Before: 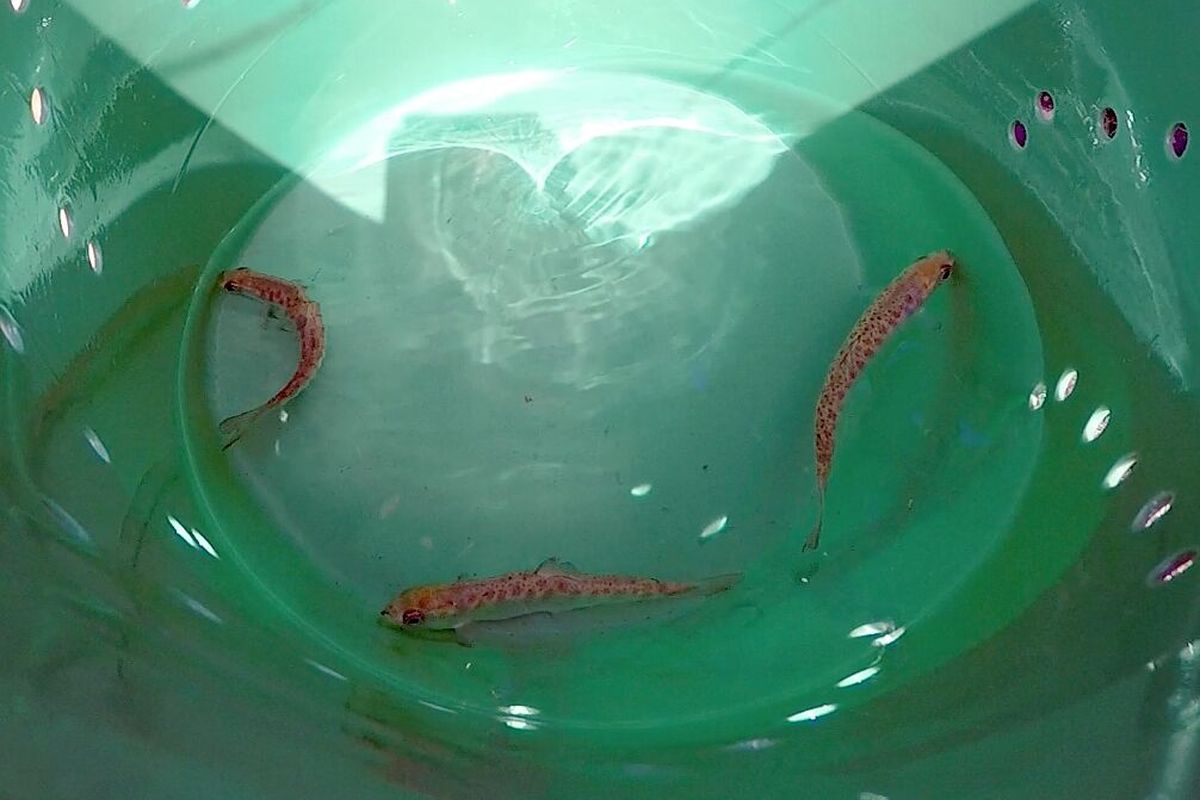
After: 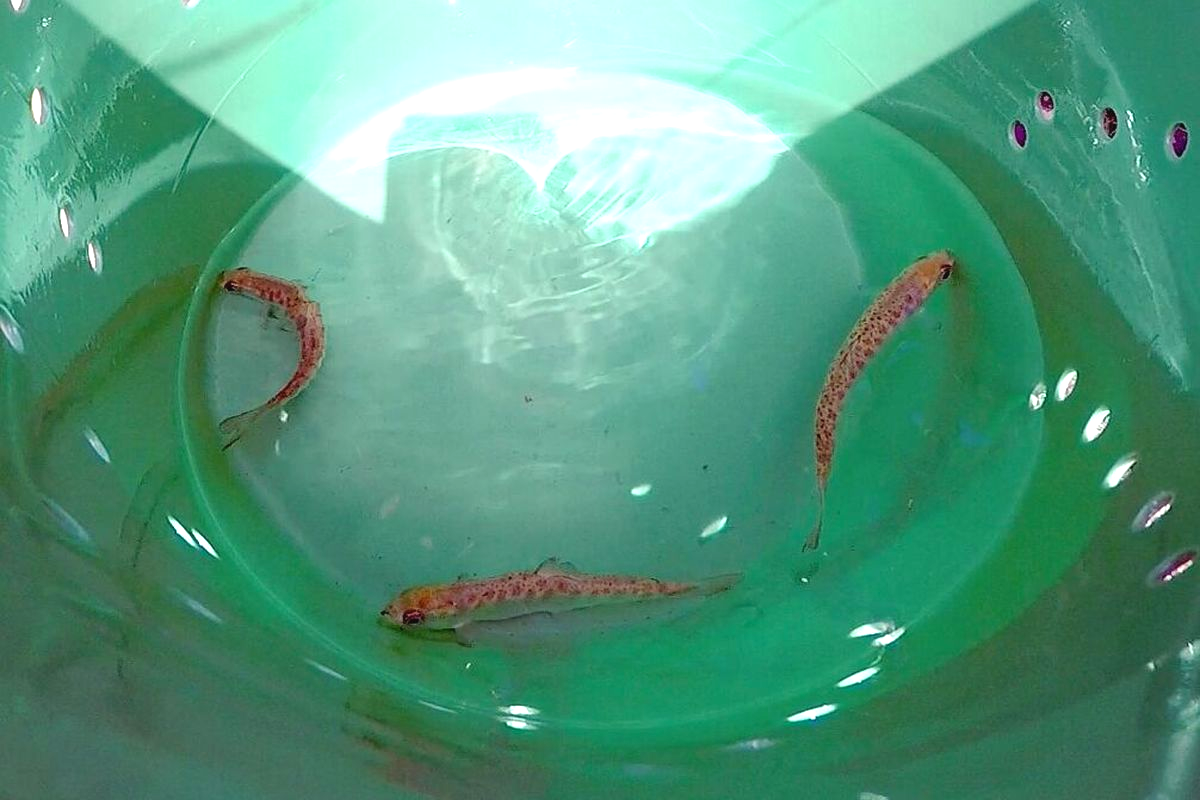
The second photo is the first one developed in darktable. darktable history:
exposure: black level correction -0.002, exposure 0.546 EV, compensate exposure bias true, compensate highlight preservation false
